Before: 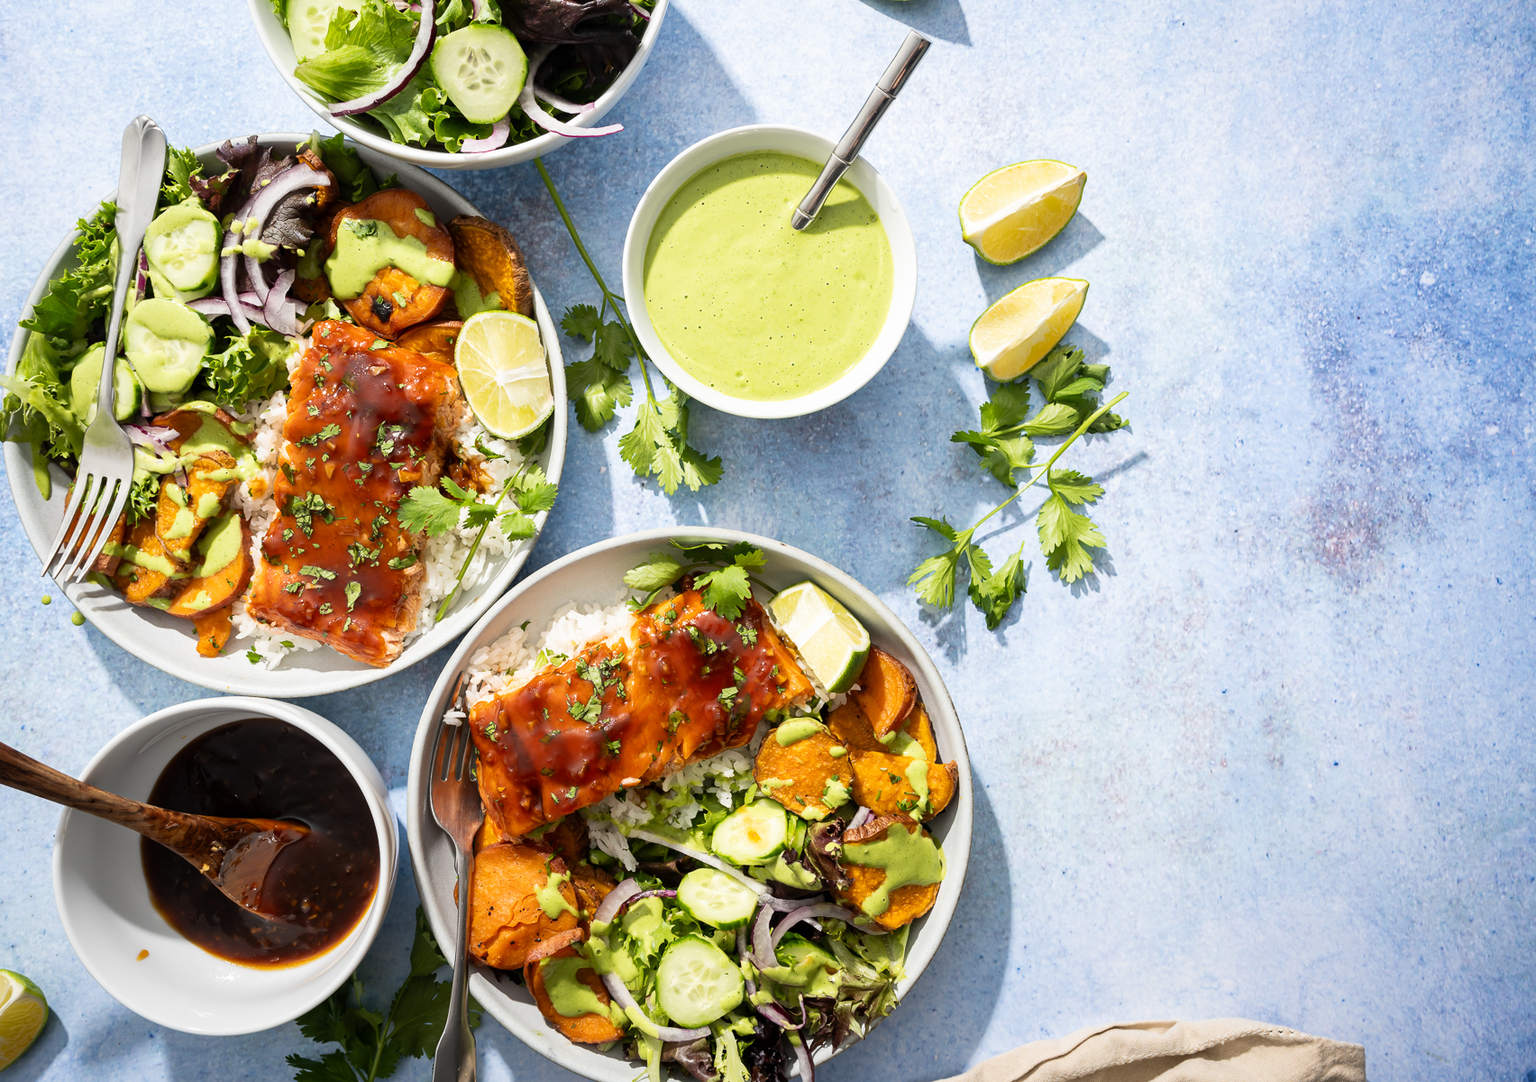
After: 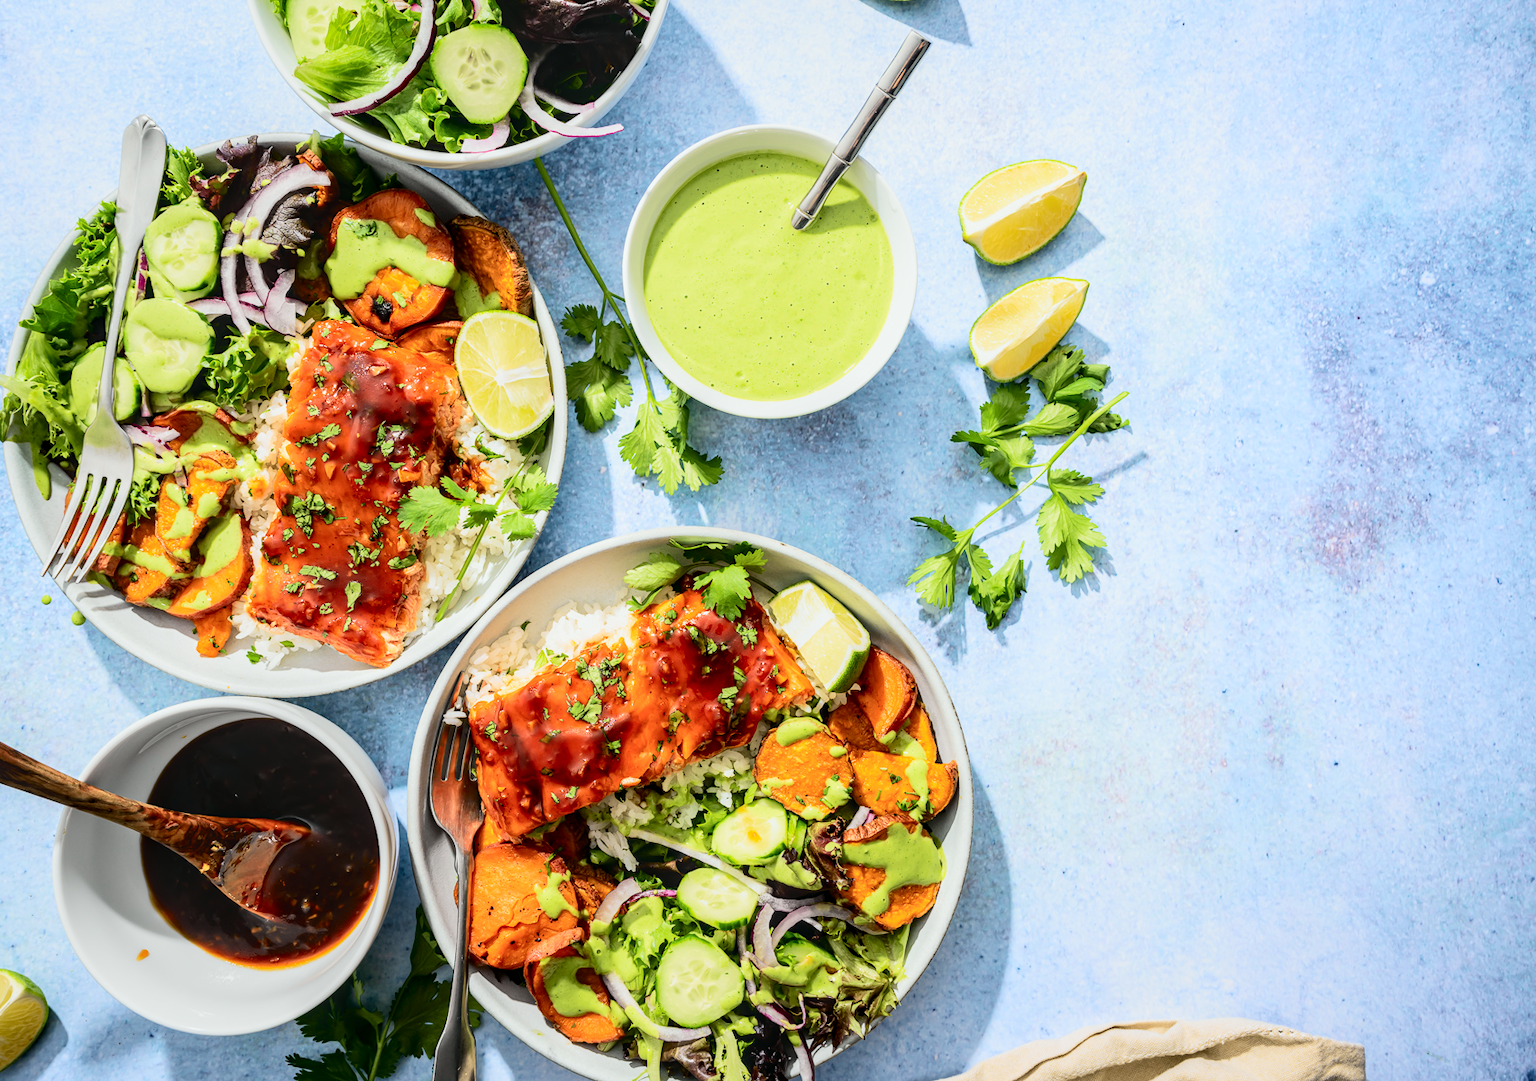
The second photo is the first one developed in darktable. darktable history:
tone curve: curves: ch0 [(0, 0.022) (0.114, 0.083) (0.281, 0.315) (0.447, 0.557) (0.588, 0.711) (0.786, 0.839) (0.999, 0.949)]; ch1 [(0, 0) (0.389, 0.352) (0.458, 0.433) (0.486, 0.474) (0.509, 0.505) (0.535, 0.53) (0.555, 0.557) (0.586, 0.622) (0.677, 0.724) (1, 1)]; ch2 [(0, 0) (0.369, 0.388) (0.449, 0.431) (0.501, 0.5) (0.528, 0.52) (0.561, 0.59) (0.697, 0.721) (1, 1)], color space Lab, independent channels, preserve colors none
local contrast: detail 130%
